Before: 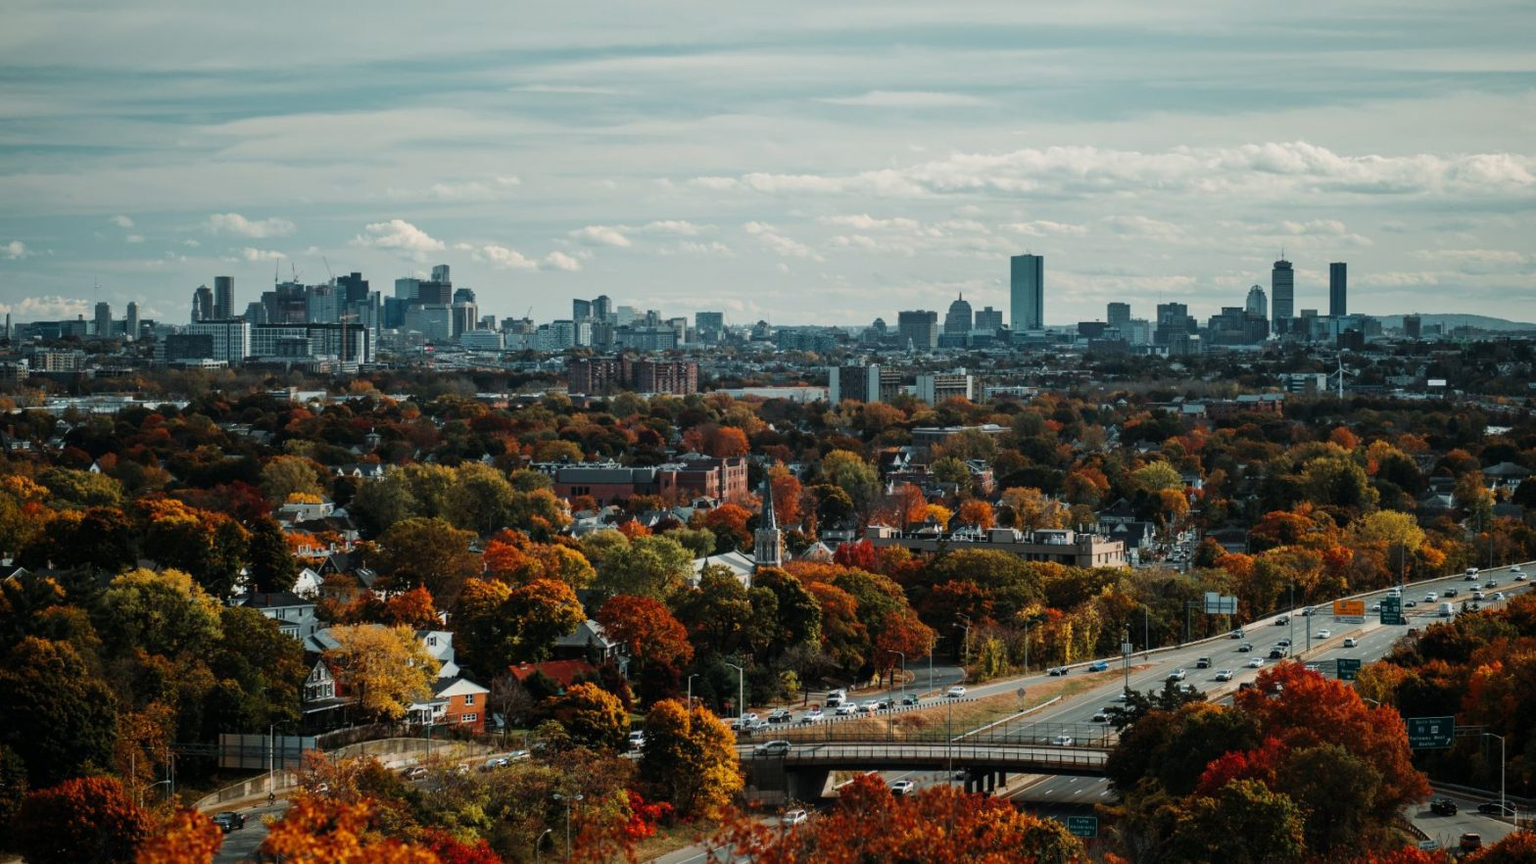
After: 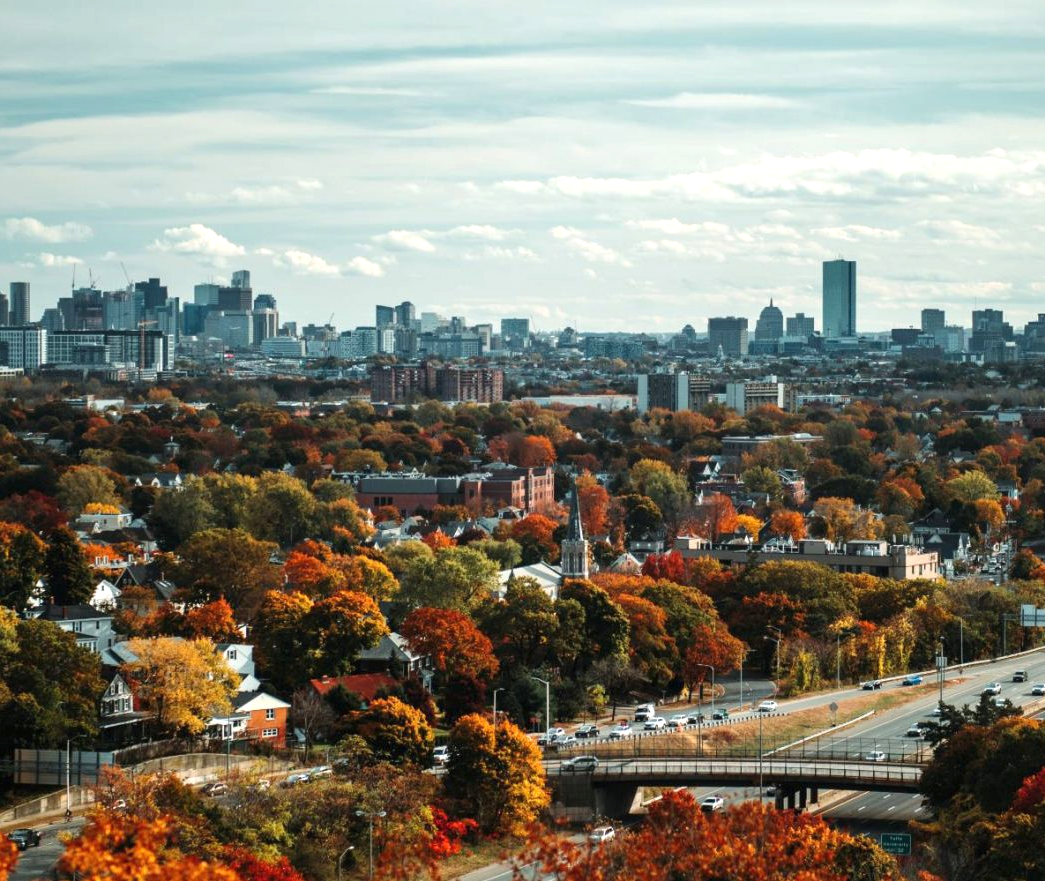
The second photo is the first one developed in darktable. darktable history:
exposure: black level correction 0, exposure 0.683 EV, compensate highlight preservation false
crop and rotate: left 13.389%, right 19.905%
shadows and highlights: shadows 20.56, highlights -20.61, soften with gaussian
